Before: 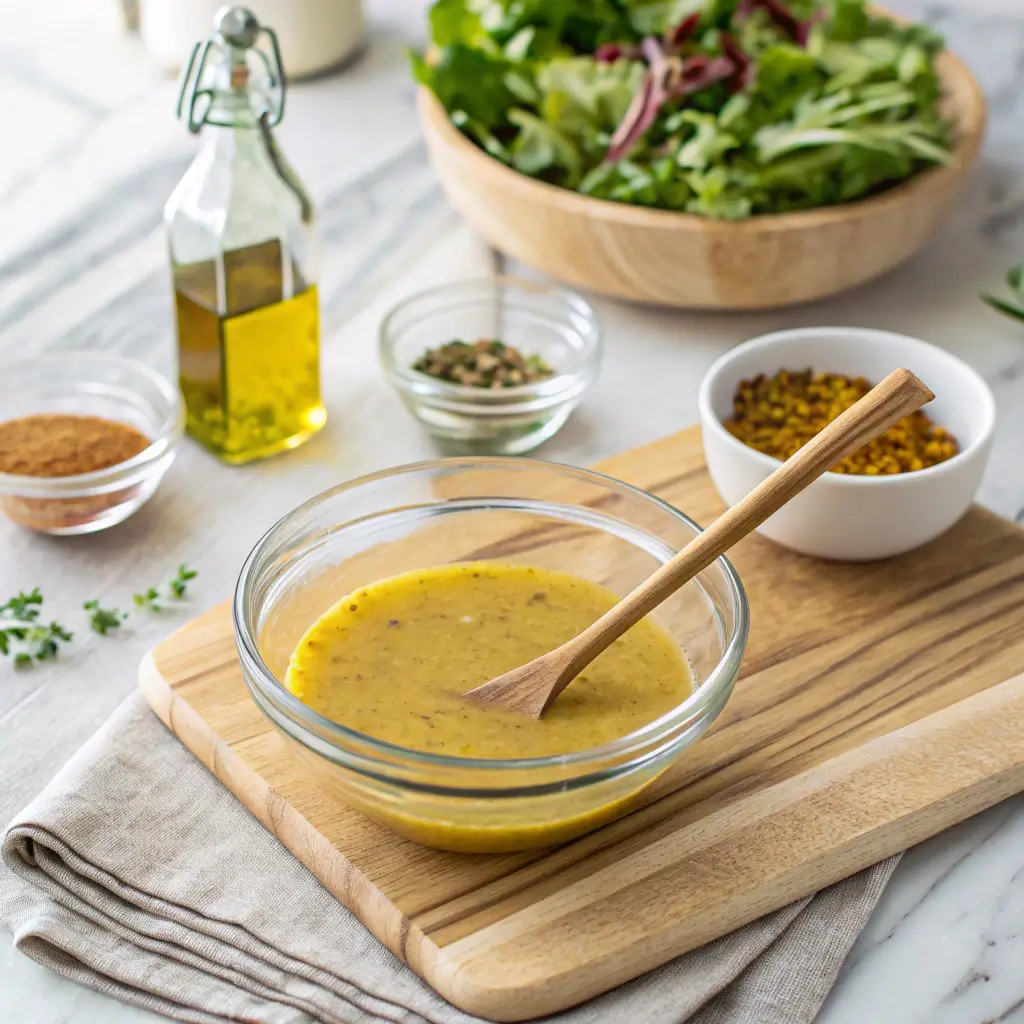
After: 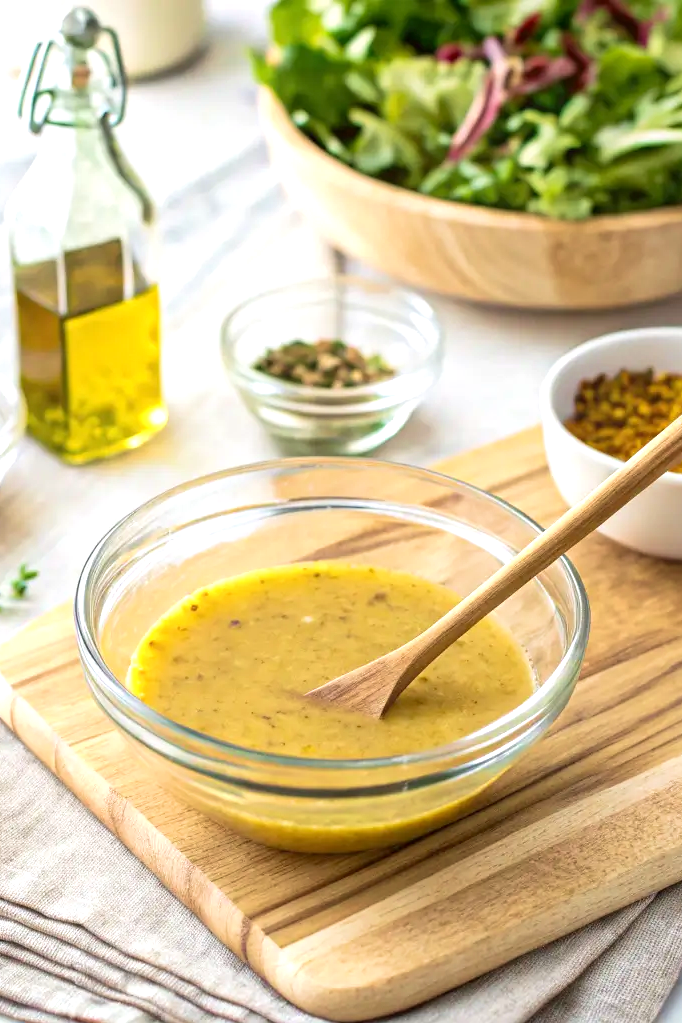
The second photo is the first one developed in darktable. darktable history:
crop and rotate: left 15.567%, right 17.76%
velvia: on, module defaults
exposure: black level correction 0.001, exposure 0.5 EV, compensate highlight preservation false
